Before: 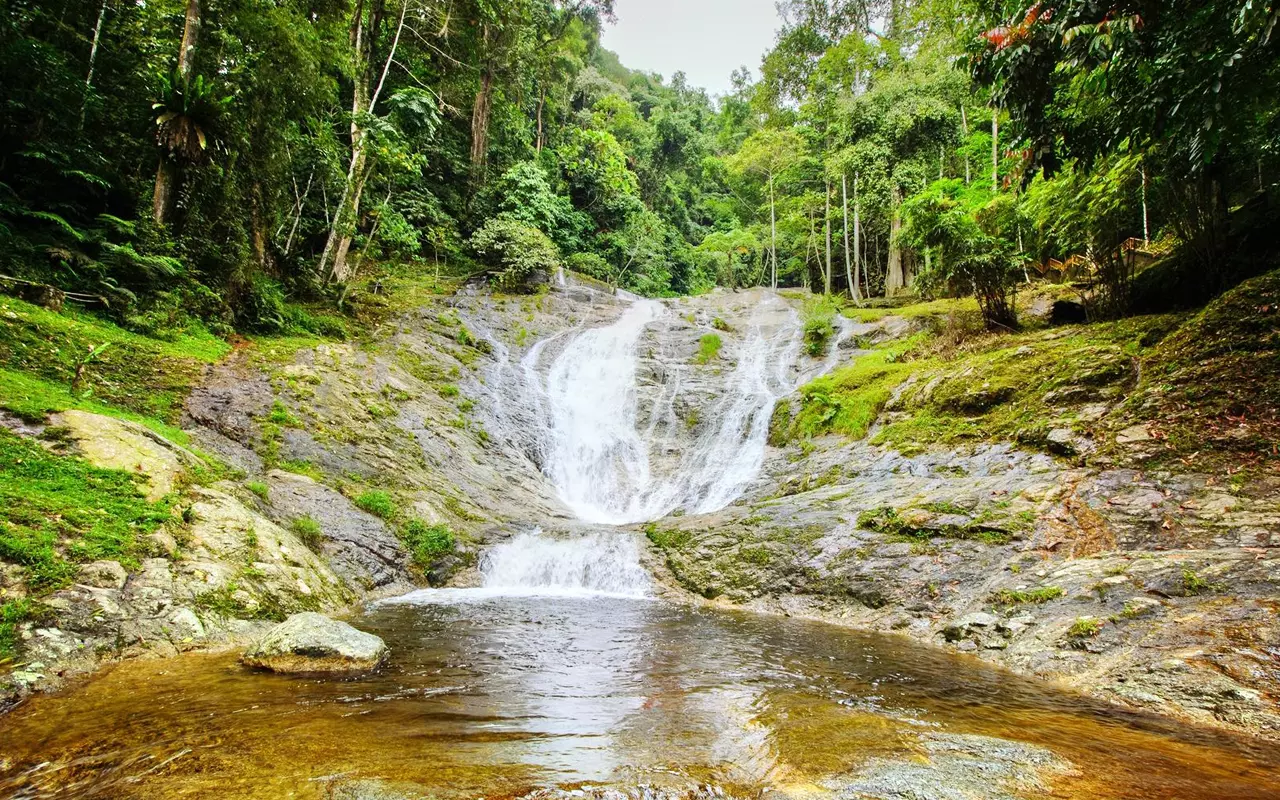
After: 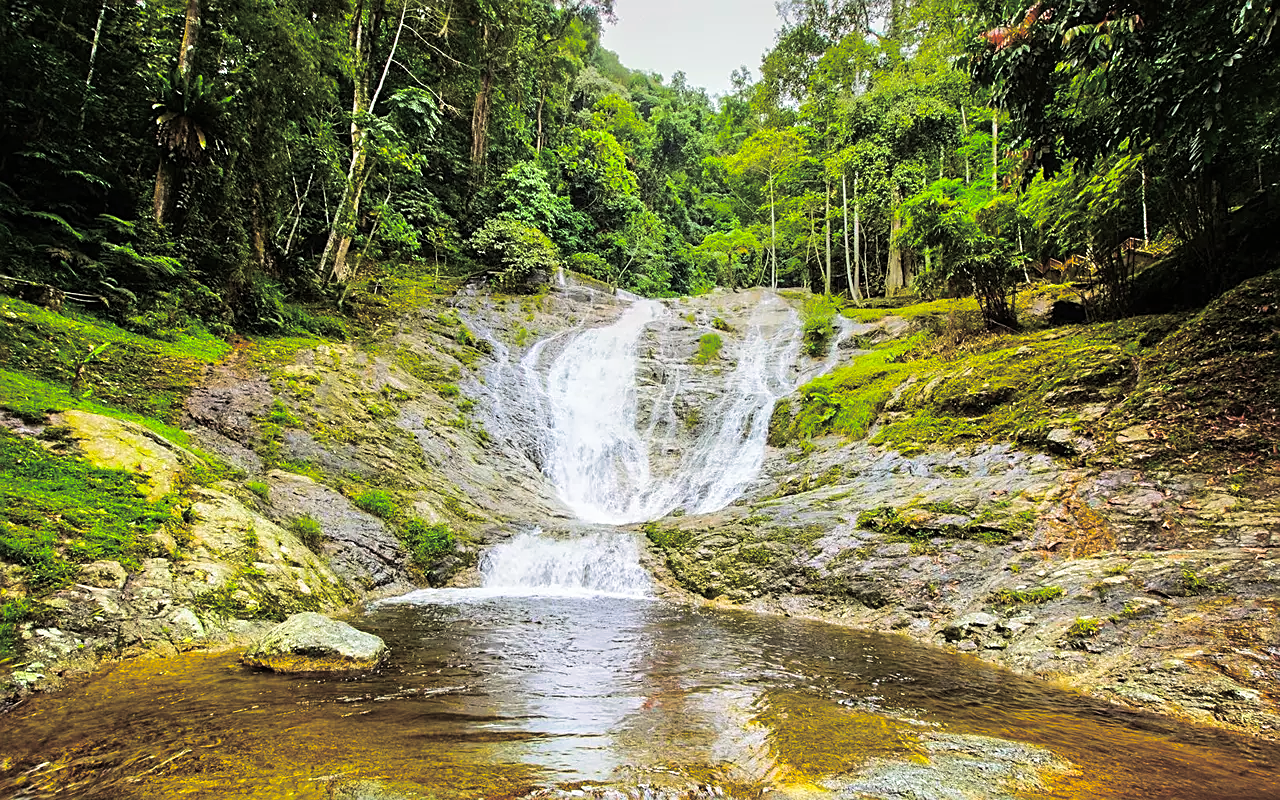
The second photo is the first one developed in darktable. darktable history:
sharpen: on, module defaults
color balance rgb: linear chroma grading › global chroma 15%, perceptual saturation grading › global saturation 30%
split-toning: shadows › hue 36°, shadows › saturation 0.05, highlights › hue 10.8°, highlights › saturation 0.15, compress 40%
